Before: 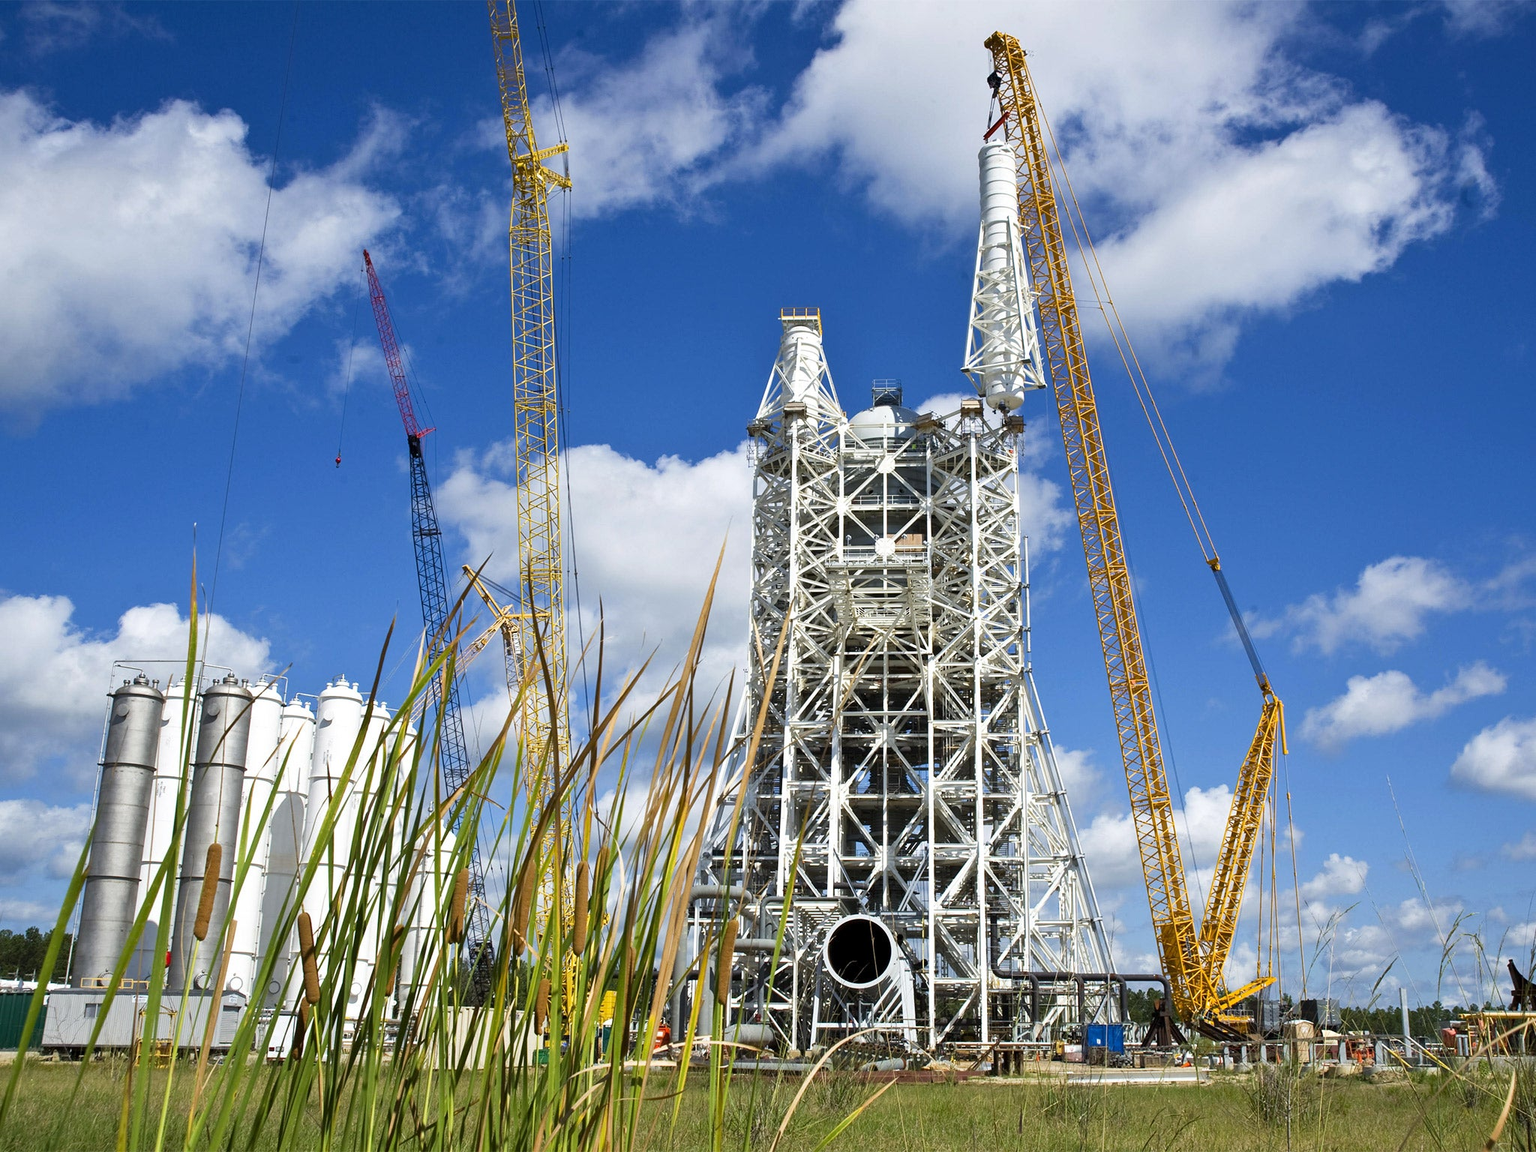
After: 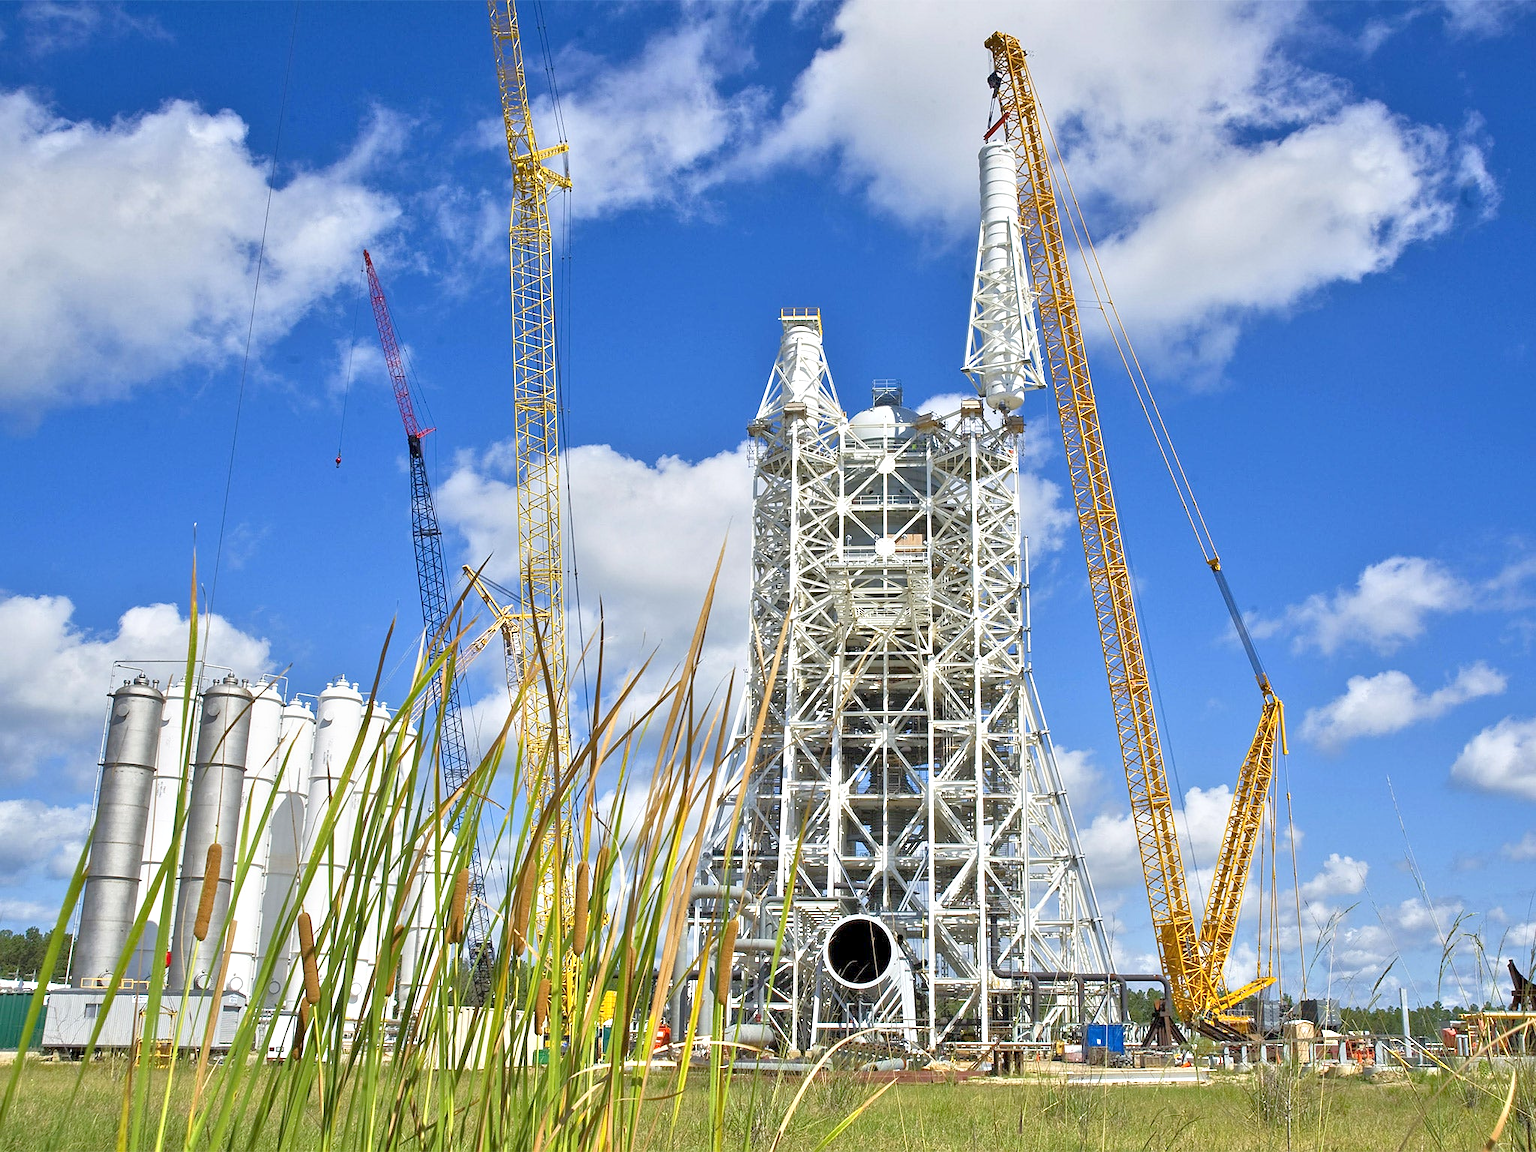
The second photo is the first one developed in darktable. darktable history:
sharpen: radius 1.016
tone equalizer: -8 EV 1.97 EV, -7 EV 1.96 EV, -6 EV 1.98 EV, -5 EV 1.99 EV, -4 EV 1.99 EV, -3 EV 1.48 EV, -2 EV 0.976 EV, -1 EV 0.493 EV
